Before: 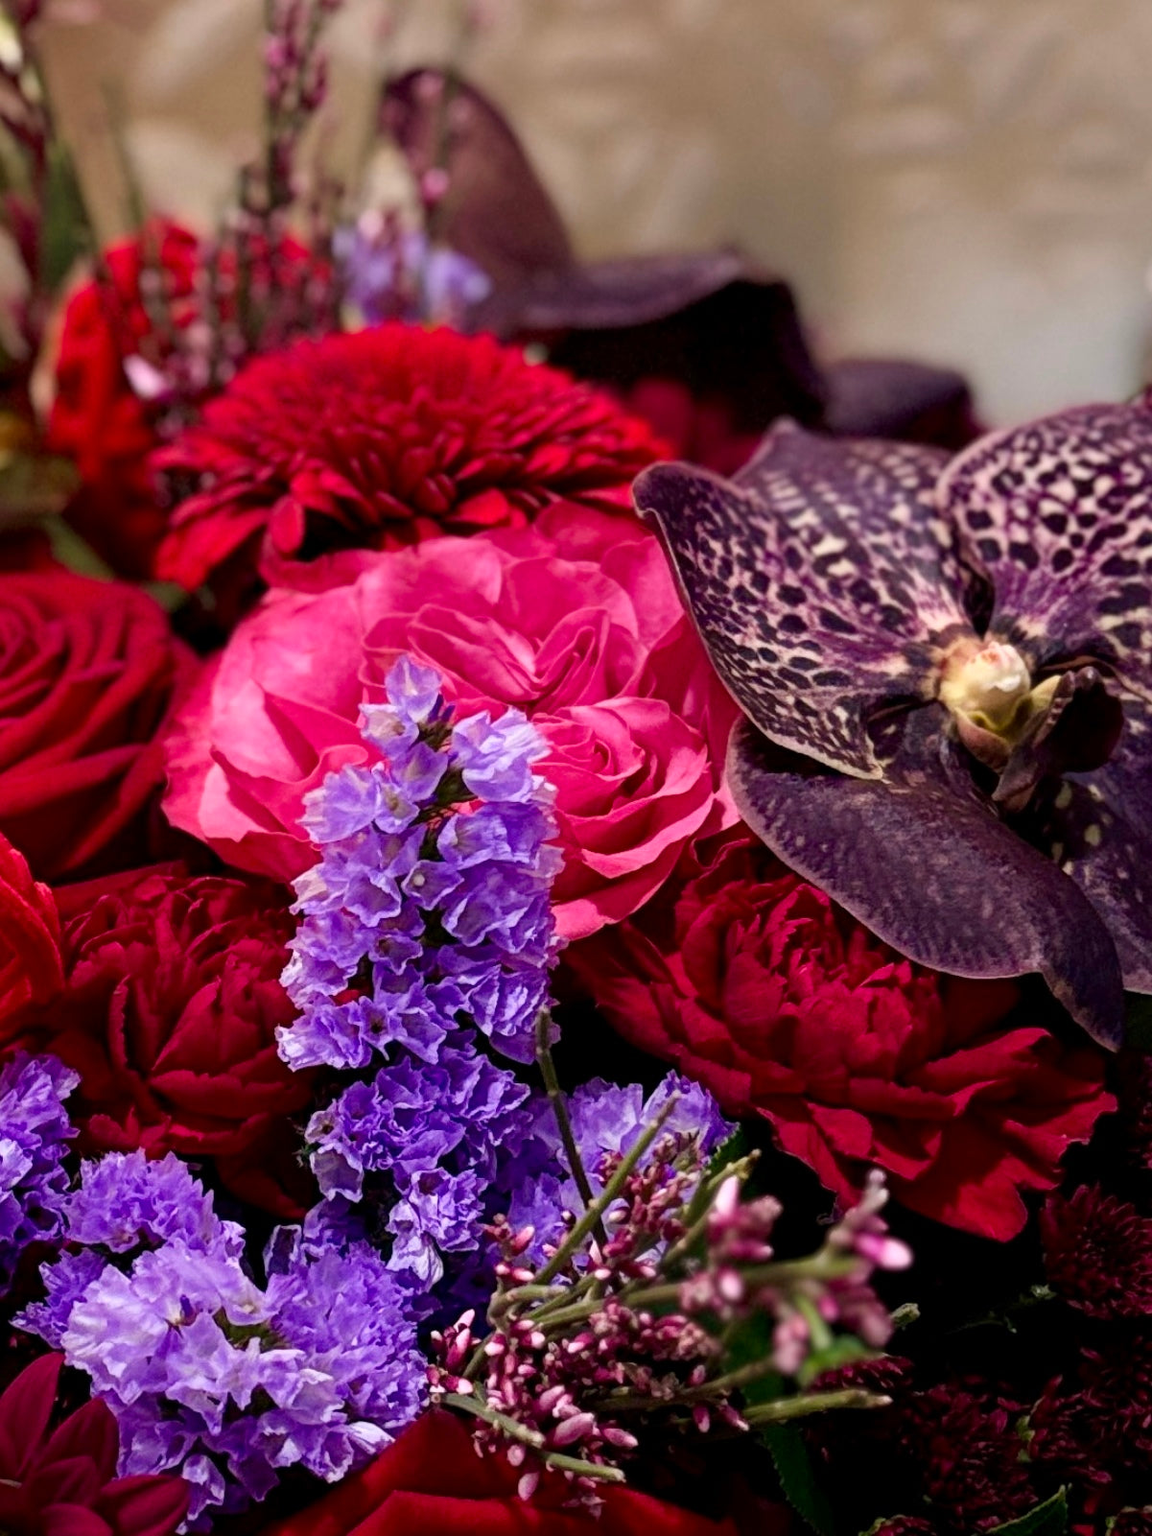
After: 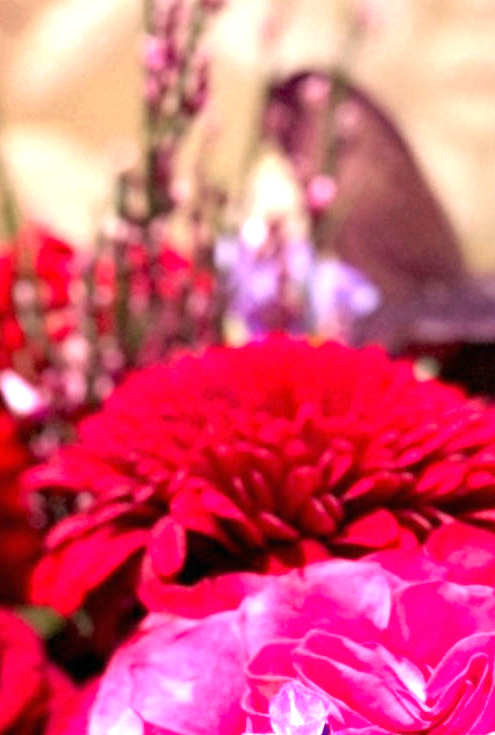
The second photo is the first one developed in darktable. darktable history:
crop and rotate: left 11.015%, top 0.045%, right 47.725%, bottom 54.036%
exposure: black level correction 0, exposure 1.523 EV, compensate exposure bias true, compensate highlight preservation false
